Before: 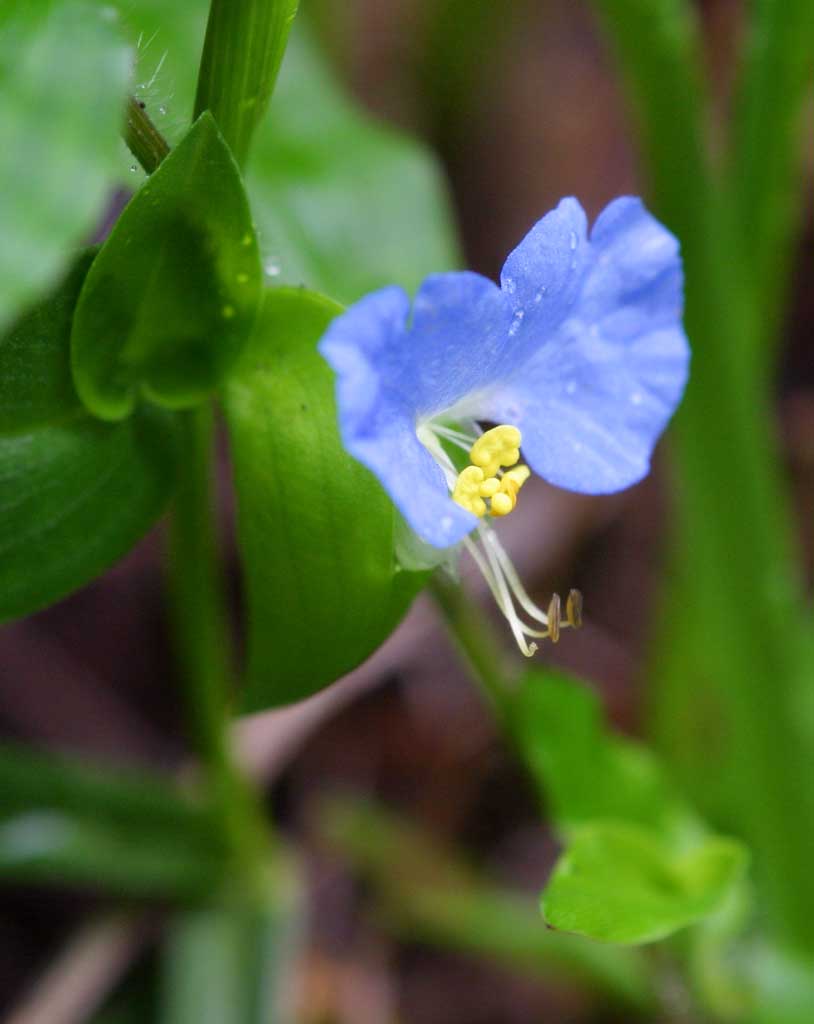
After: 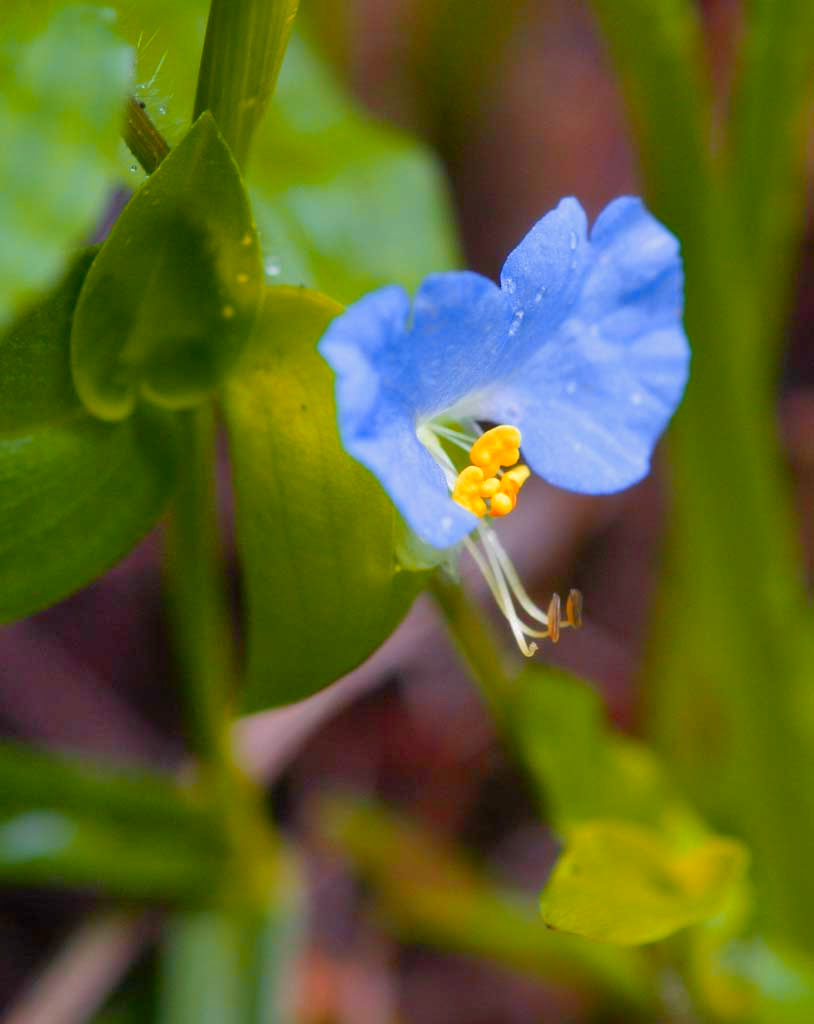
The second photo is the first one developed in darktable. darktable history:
shadows and highlights: on, module defaults
color zones: curves: ch1 [(0.24, 0.629) (0.75, 0.5)]; ch2 [(0.255, 0.454) (0.745, 0.491)], mix 102.12%
